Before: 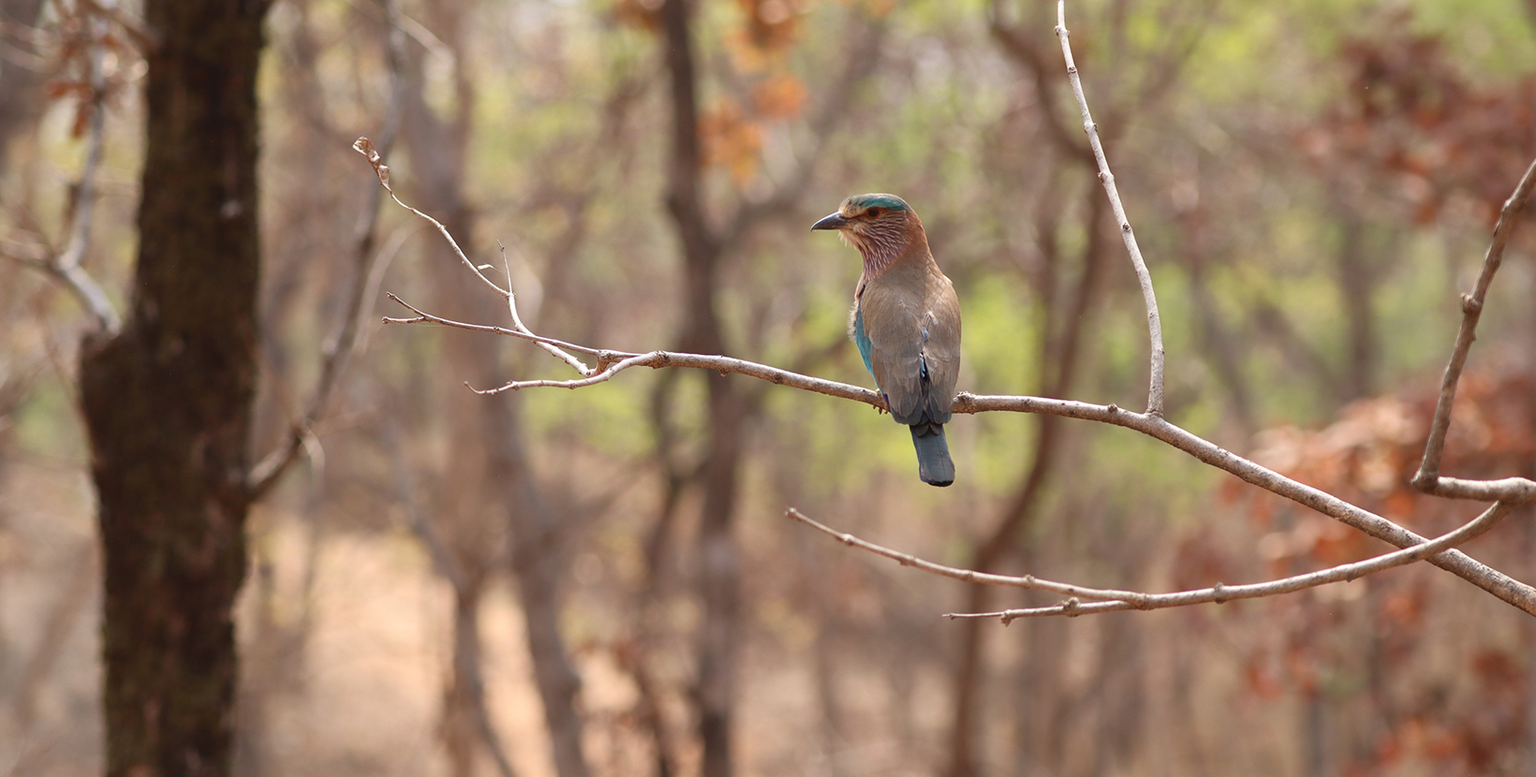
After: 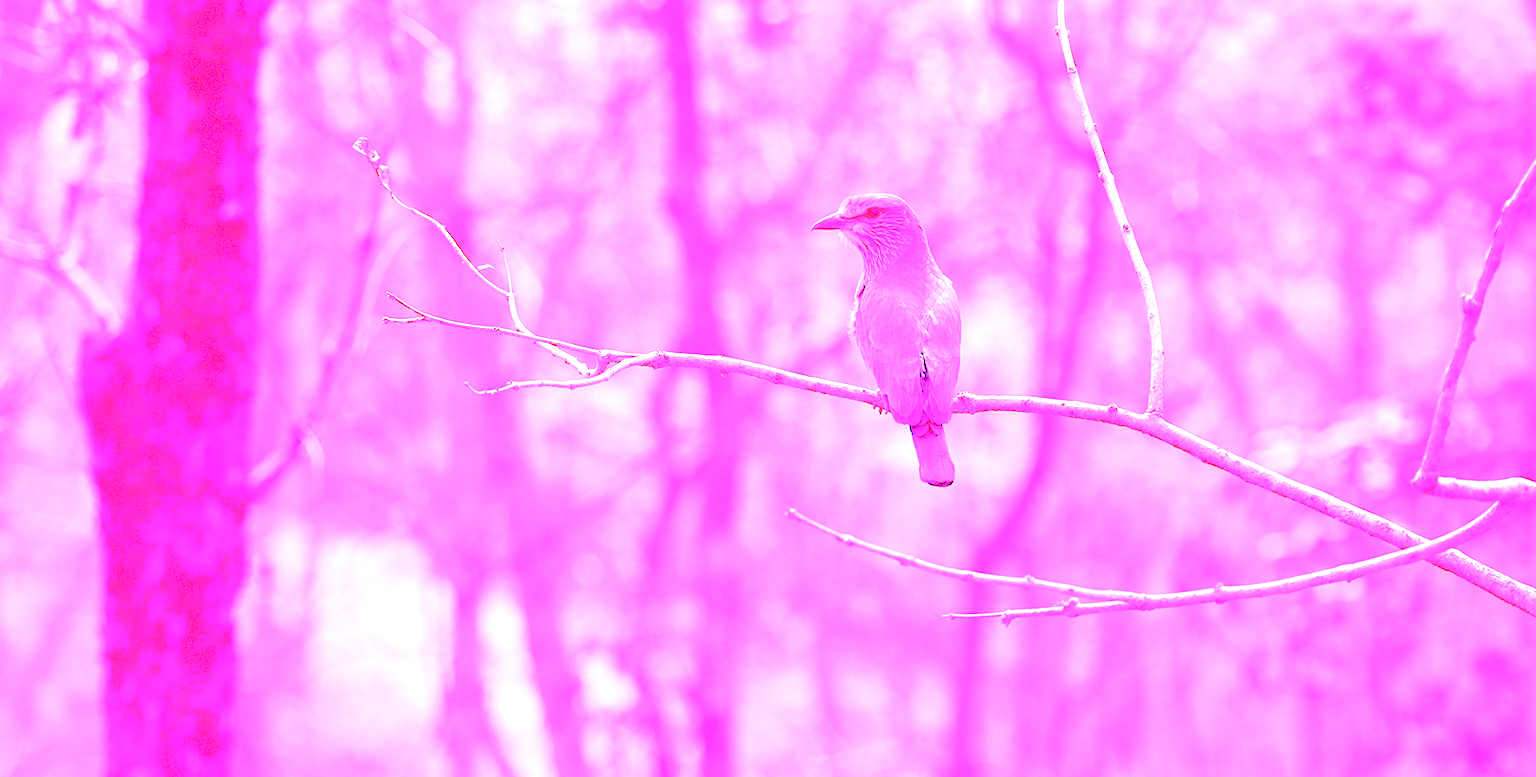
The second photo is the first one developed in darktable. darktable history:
exposure: black level correction 0, exposure 0.7 EV, compensate exposure bias true, compensate highlight preservation false
white balance: red 8, blue 8
grain: coarseness 0.09 ISO
